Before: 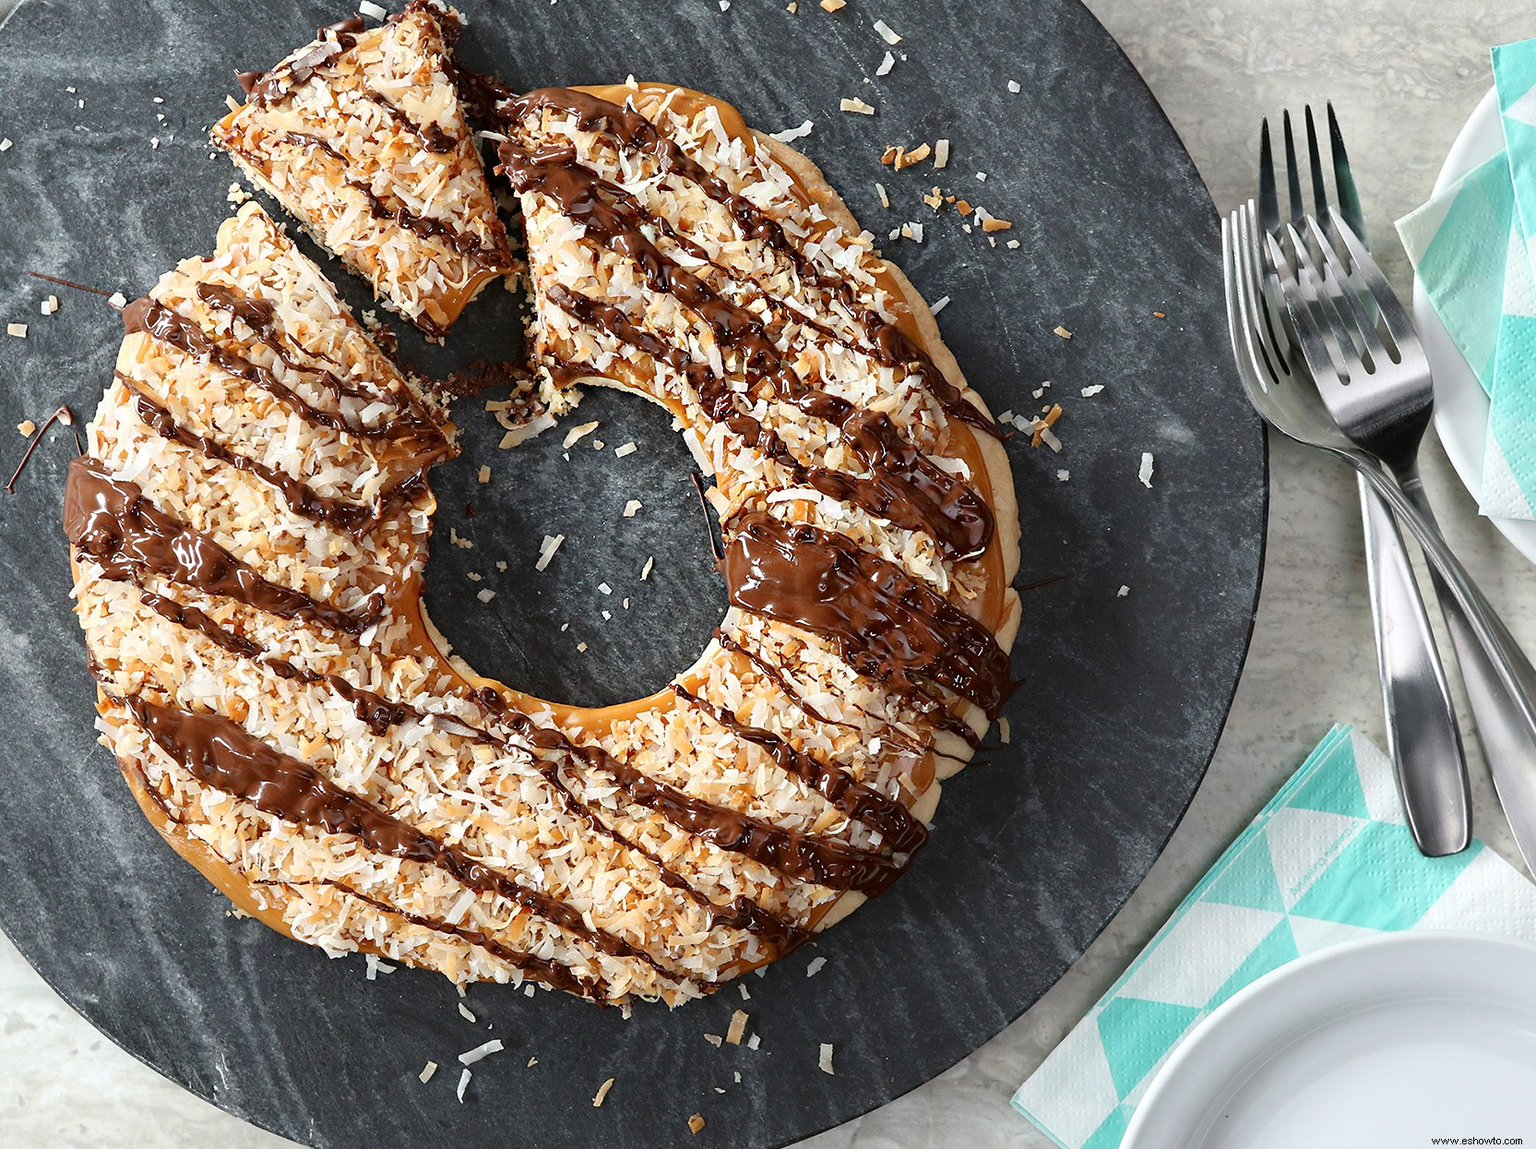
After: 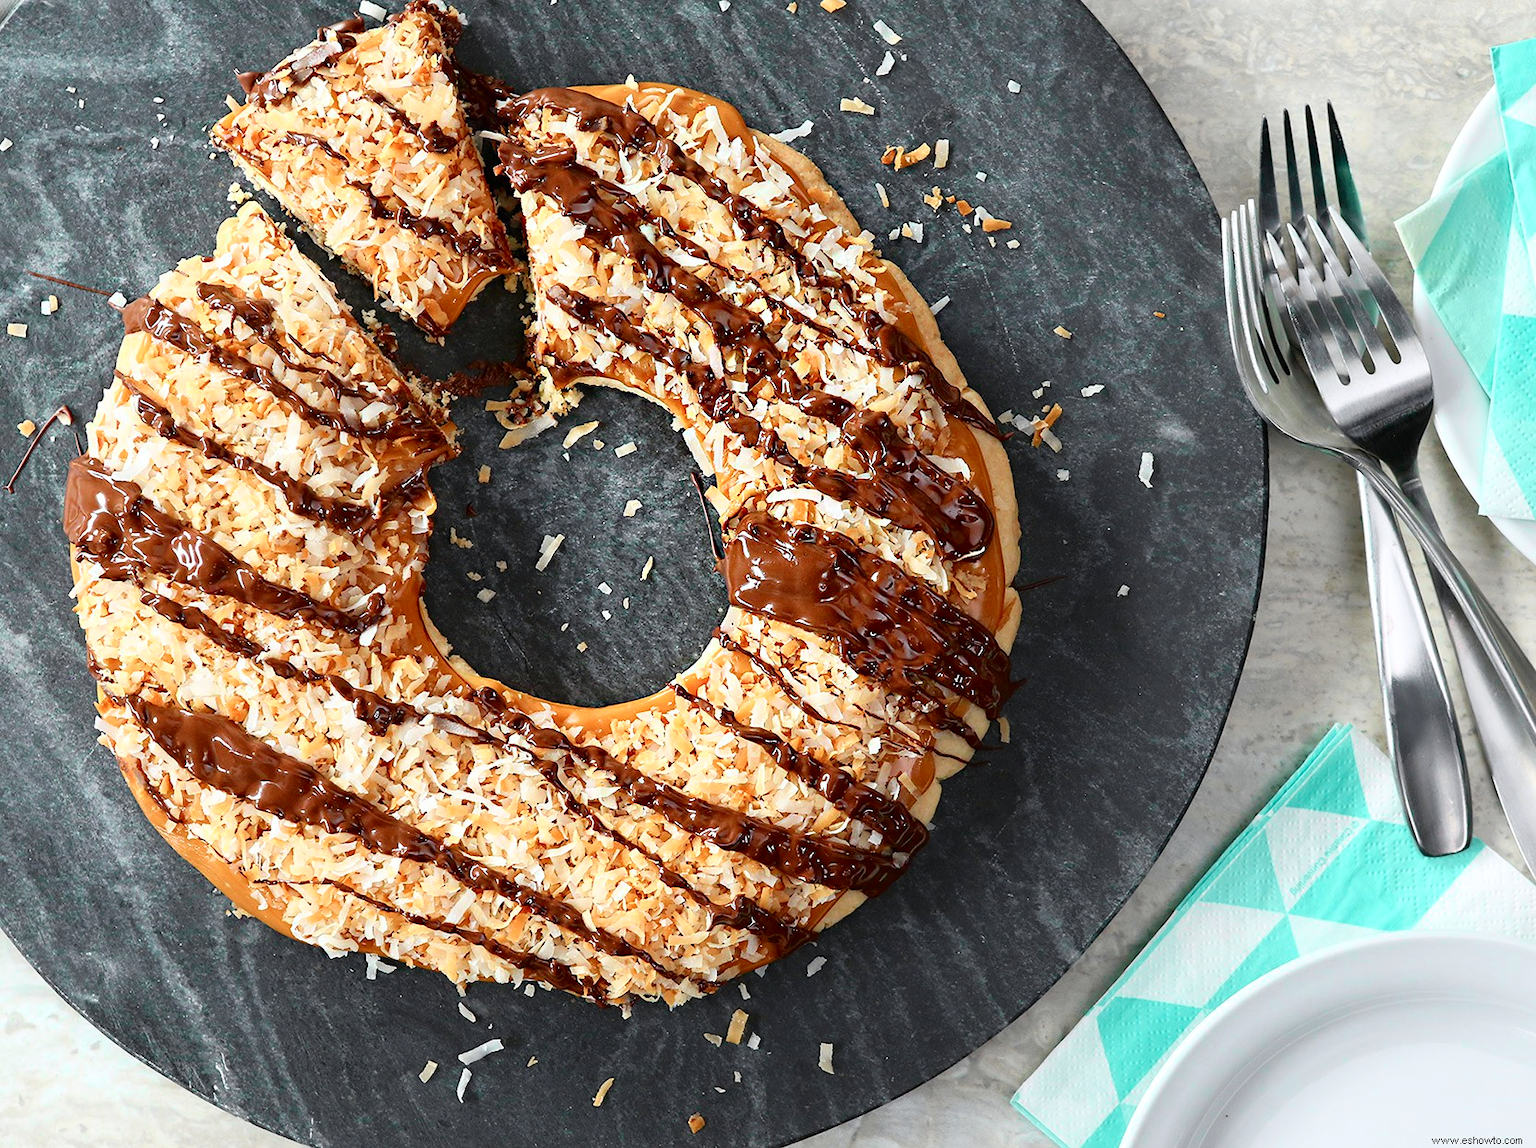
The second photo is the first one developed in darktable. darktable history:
tone curve: curves: ch0 [(0, 0) (0.051, 0.047) (0.102, 0.099) (0.232, 0.249) (0.462, 0.501) (0.698, 0.761) (0.908, 0.946) (1, 1)]; ch1 [(0, 0) (0.339, 0.298) (0.402, 0.363) (0.453, 0.413) (0.485, 0.469) (0.494, 0.493) (0.504, 0.501) (0.525, 0.533) (0.563, 0.591) (0.597, 0.631) (1, 1)]; ch2 [(0, 0) (0.48, 0.48) (0.504, 0.5) (0.539, 0.554) (0.59, 0.628) (0.642, 0.682) (0.824, 0.815) (1, 1)], color space Lab, independent channels, preserve colors none
